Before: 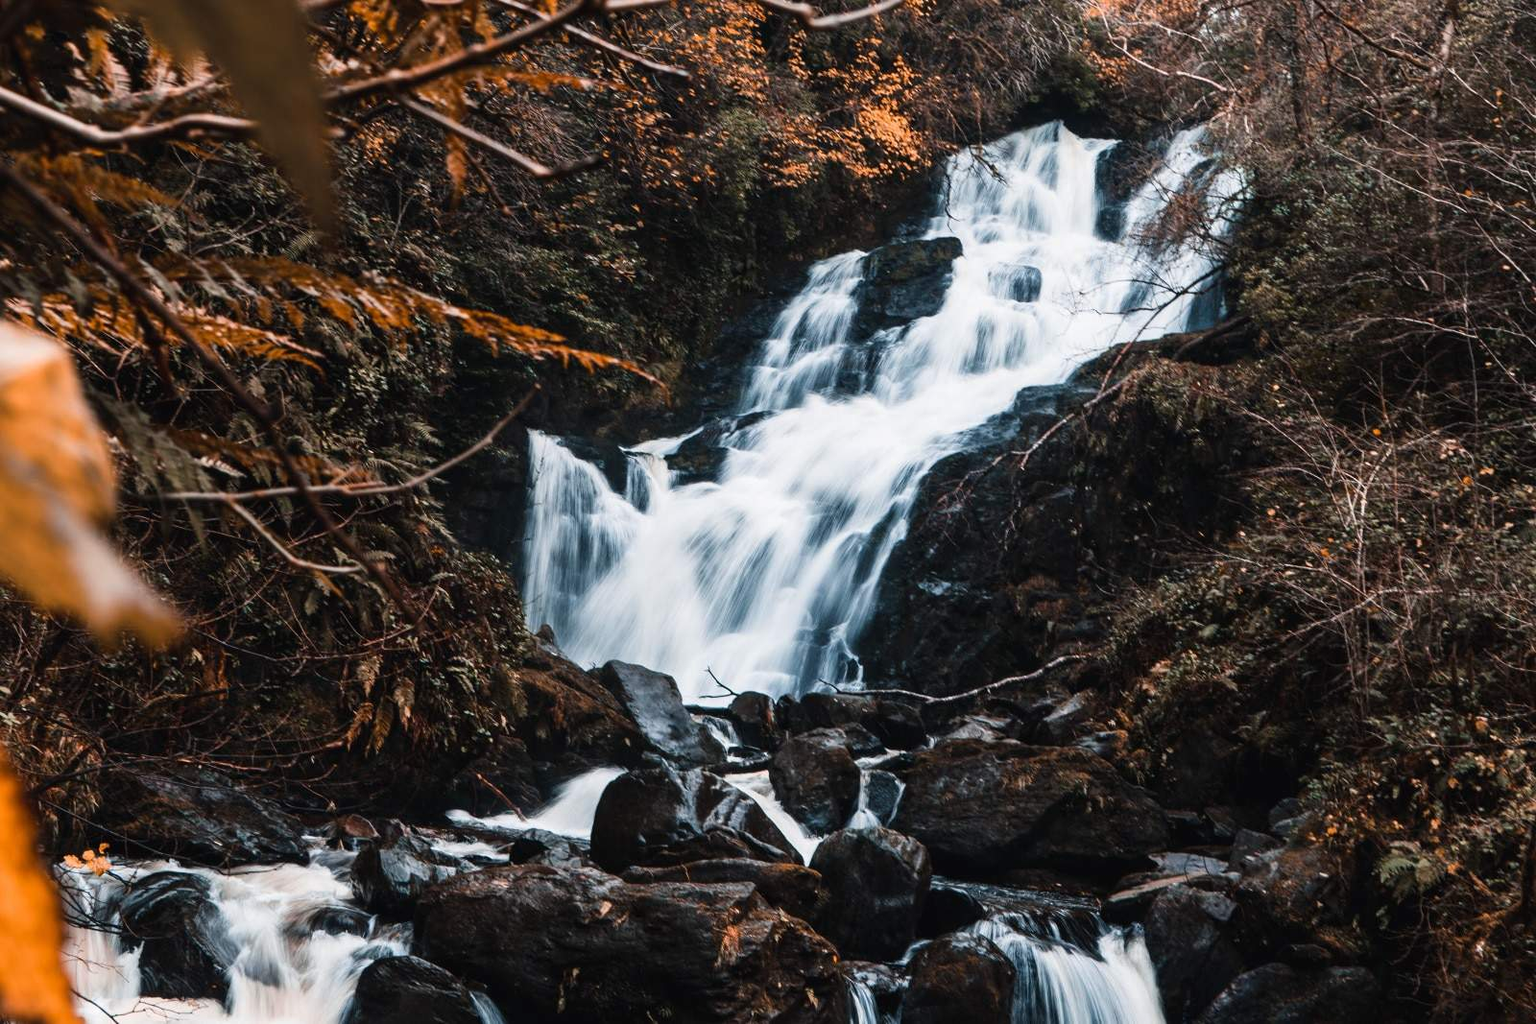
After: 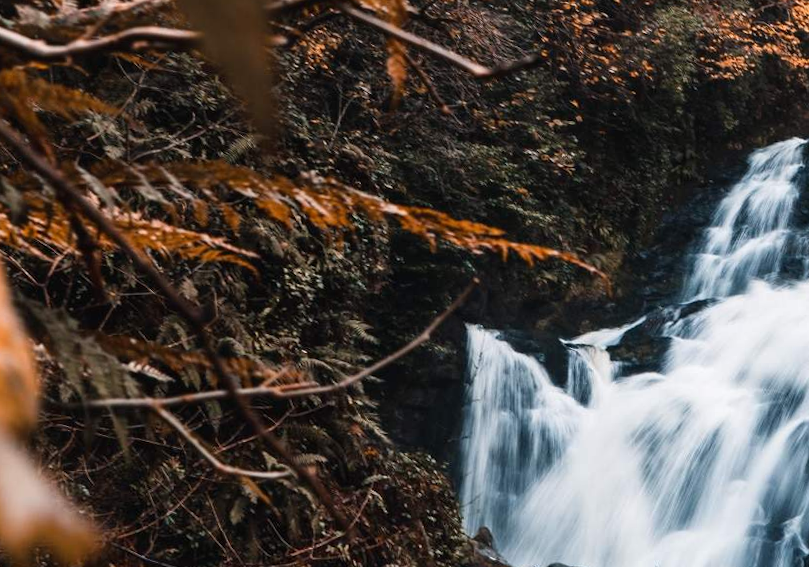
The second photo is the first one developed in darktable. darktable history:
rotate and perspective: rotation -1.68°, lens shift (vertical) -0.146, crop left 0.049, crop right 0.912, crop top 0.032, crop bottom 0.96
crop and rotate: left 3.047%, top 7.509%, right 42.236%, bottom 37.598%
